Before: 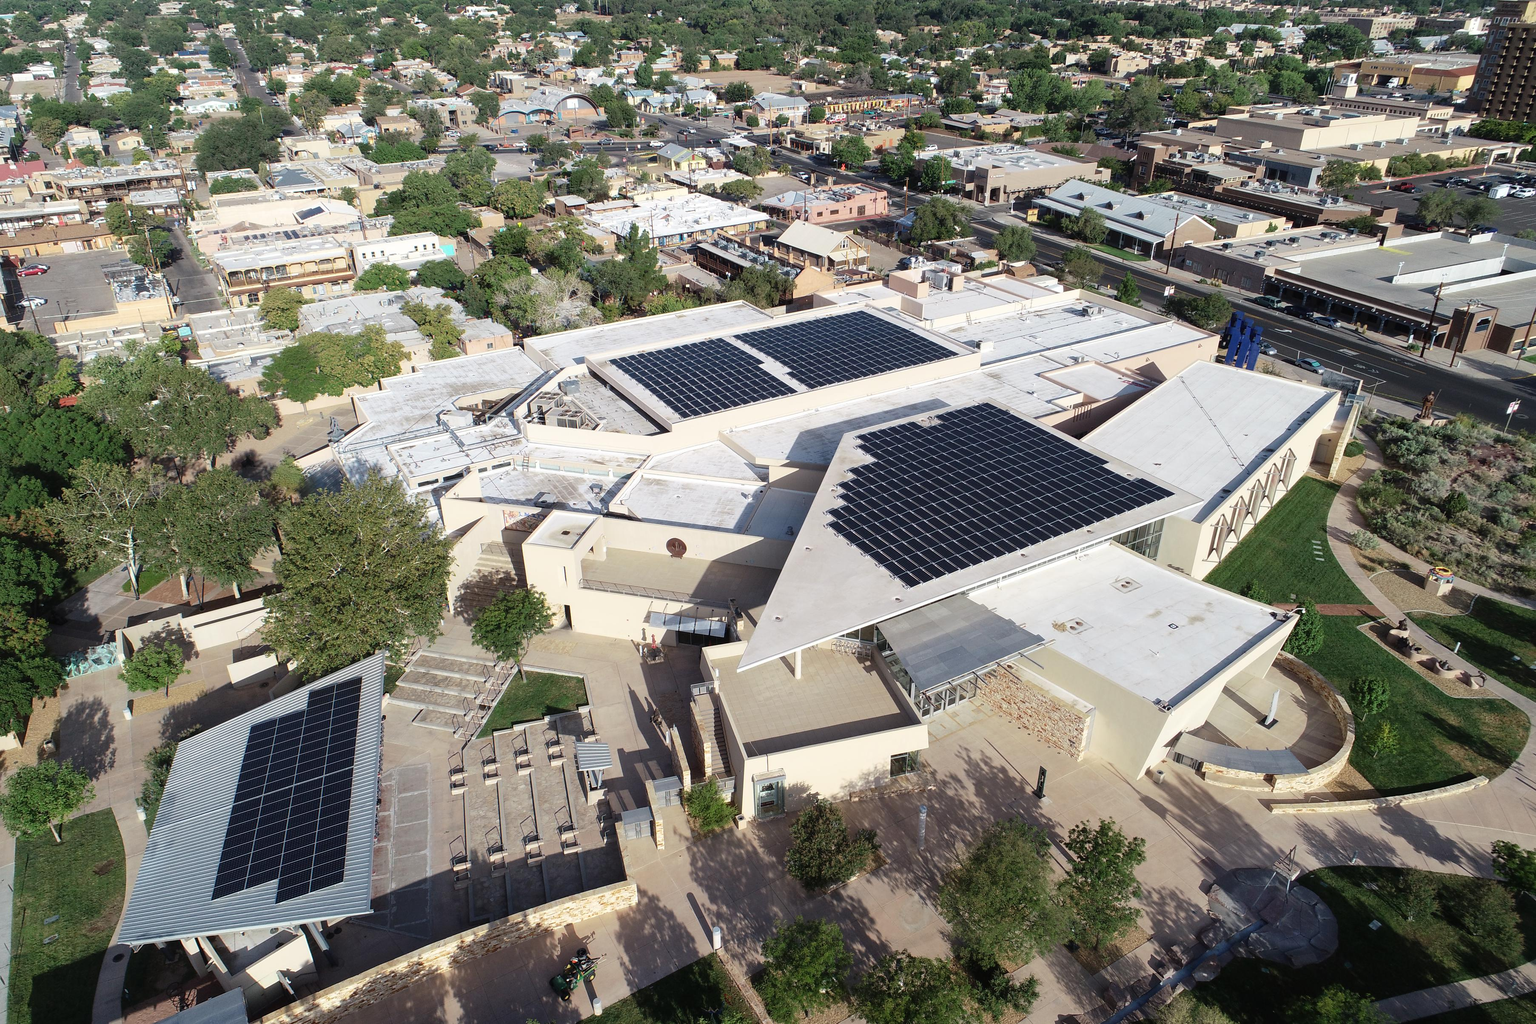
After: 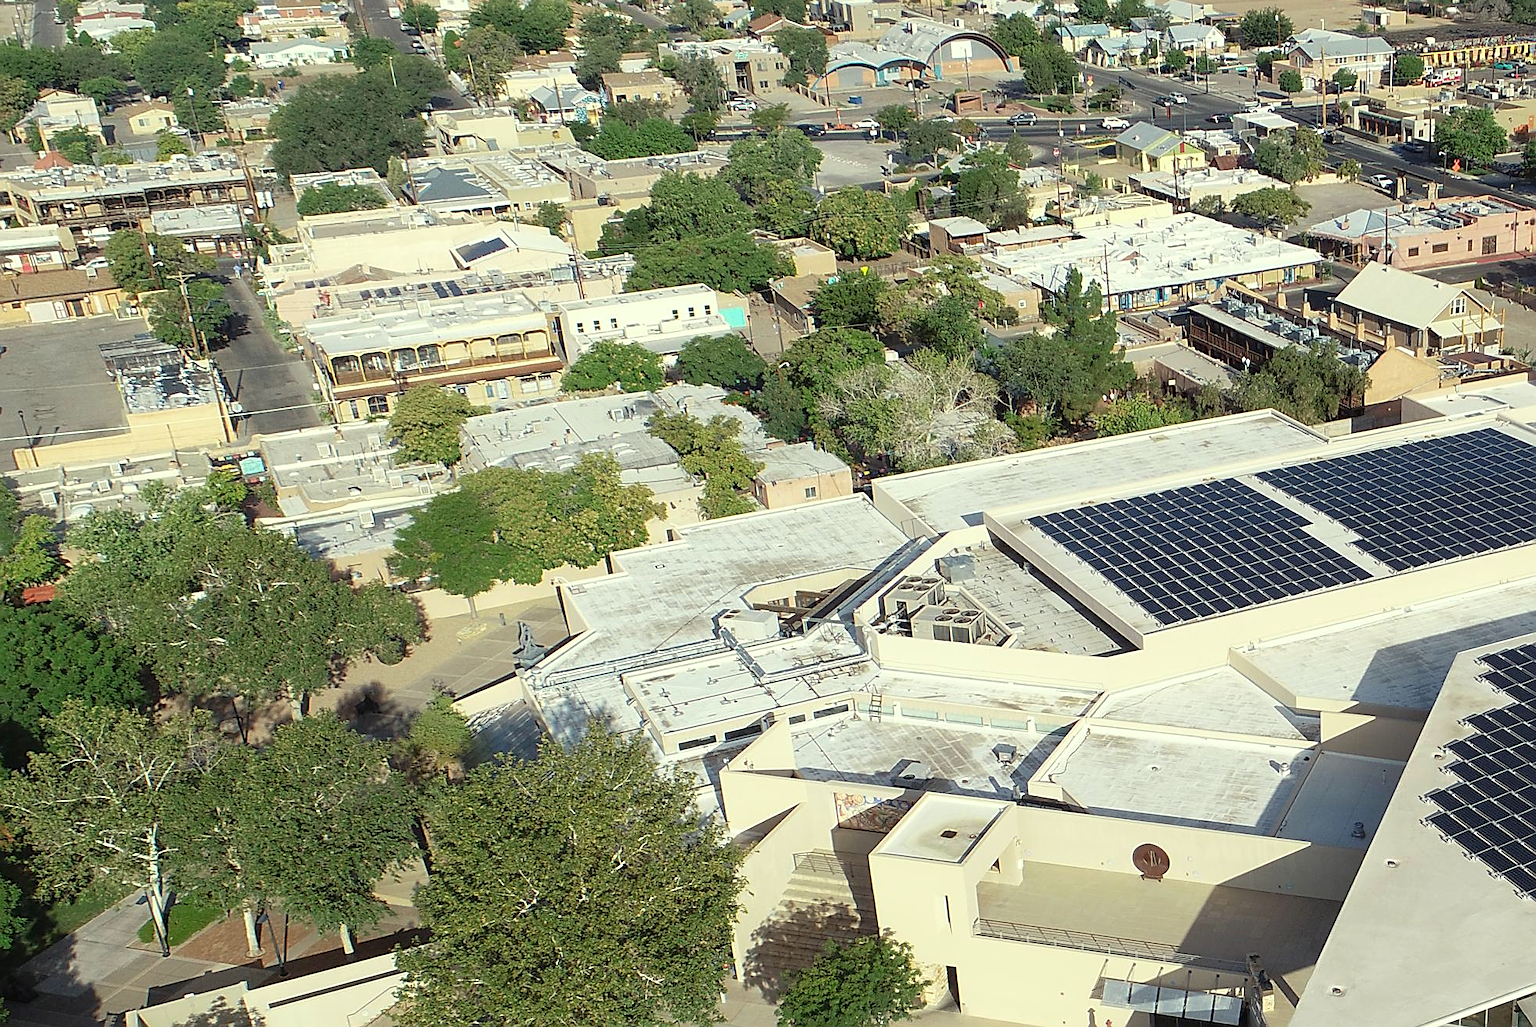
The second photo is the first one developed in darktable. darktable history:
color correction: highlights a* -5.94, highlights b* 11.19
sharpen: amount 0.6
rgb curve: curves: ch0 [(0, 0) (0.053, 0.068) (0.122, 0.128) (1, 1)]
crop and rotate: left 3.047%, top 7.509%, right 42.236%, bottom 37.598%
